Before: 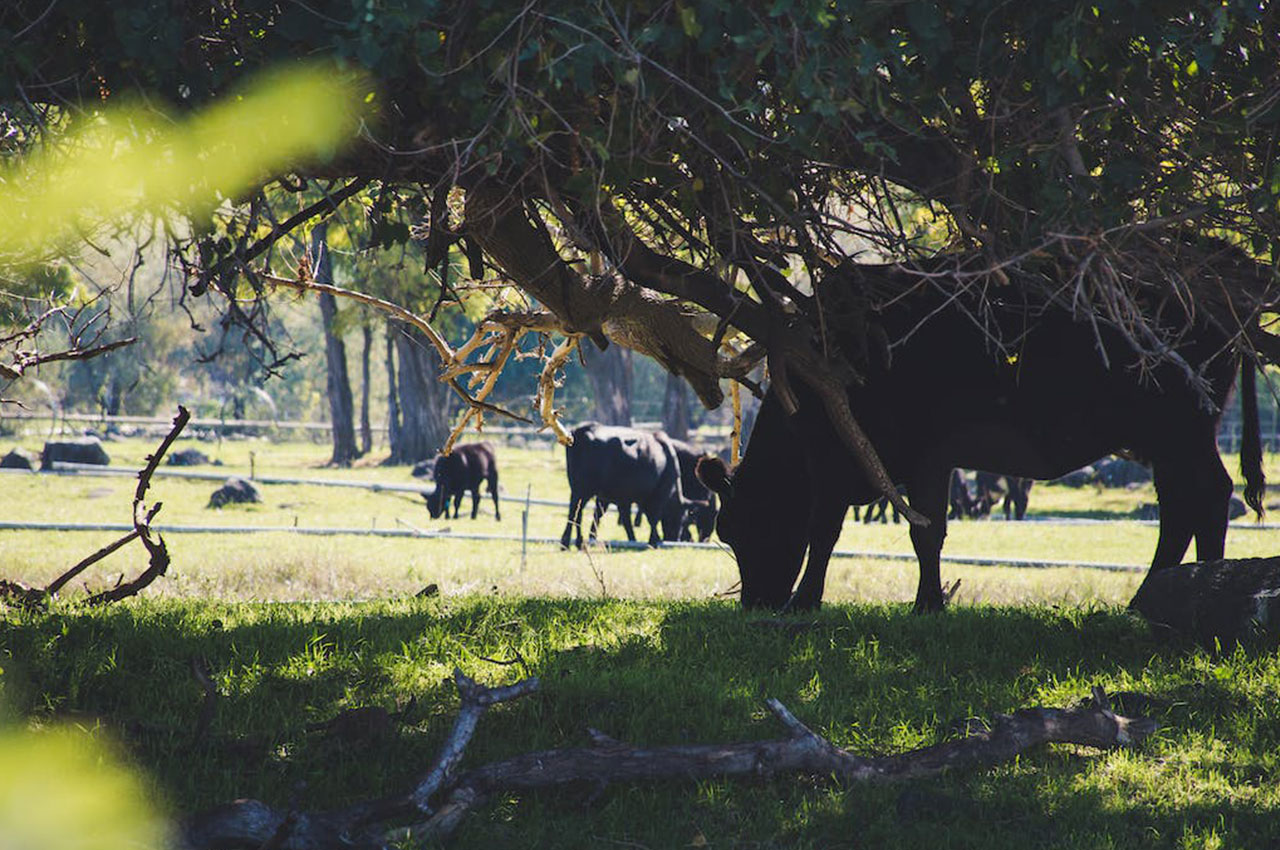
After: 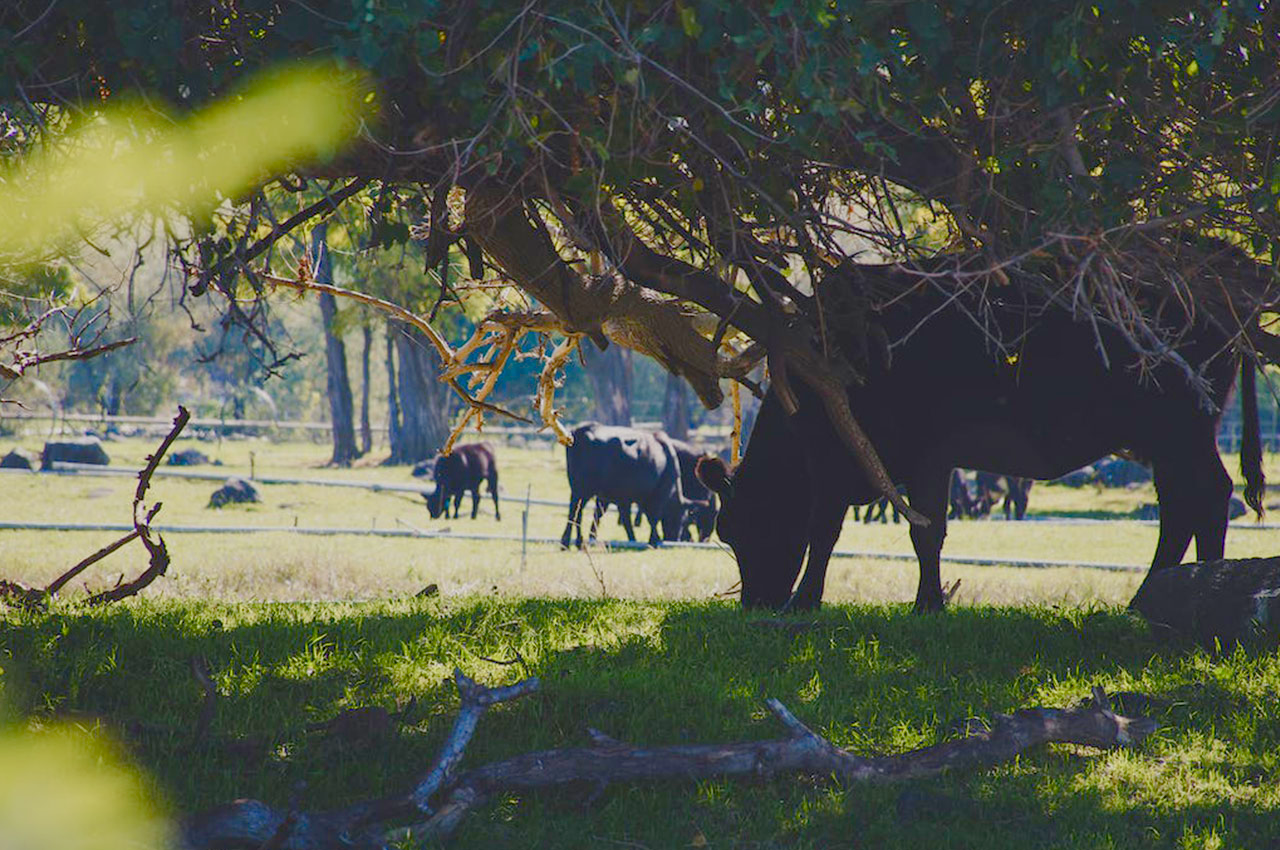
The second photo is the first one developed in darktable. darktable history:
exposure: black level correction 0.001, exposure 0.015 EV, compensate exposure bias true, compensate highlight preservation false
tone equalizer: on, module defaults
color balance rgb: power › hue 213.53°, linear chroma grading › global chroma 14.85%, perceptual saturation grading › global saturation 20%, perceptual saturation grading › highlights -49.446%, perceptual saturation grading › shadows 24.094%, hue shift -1.44°, contrast -20.699%
